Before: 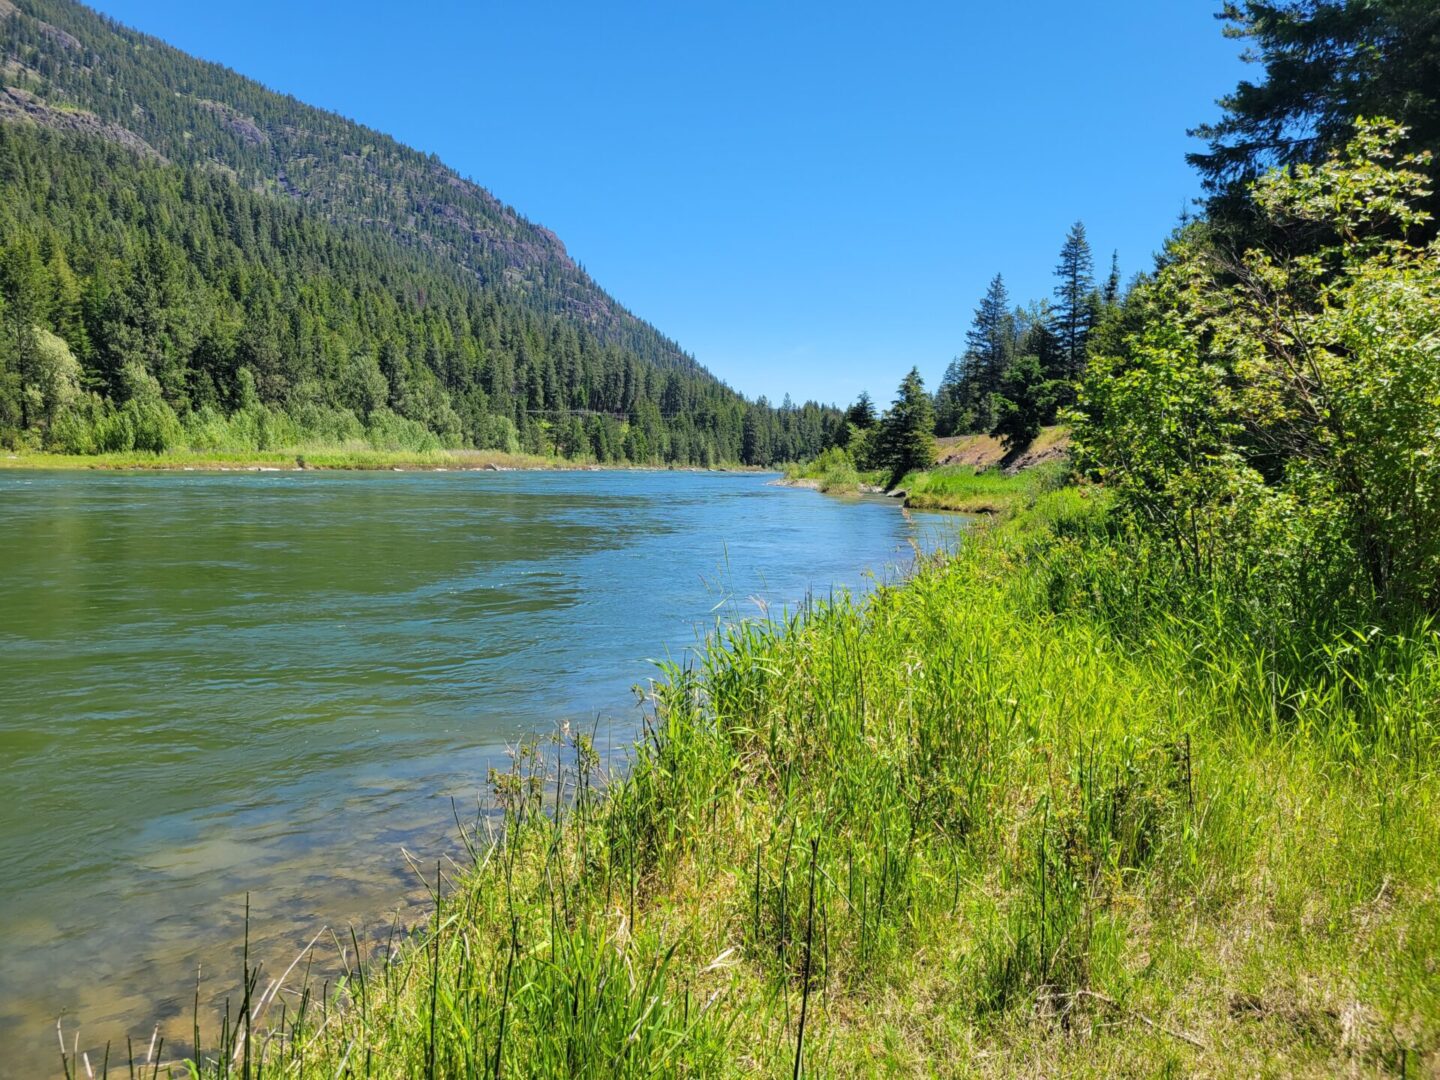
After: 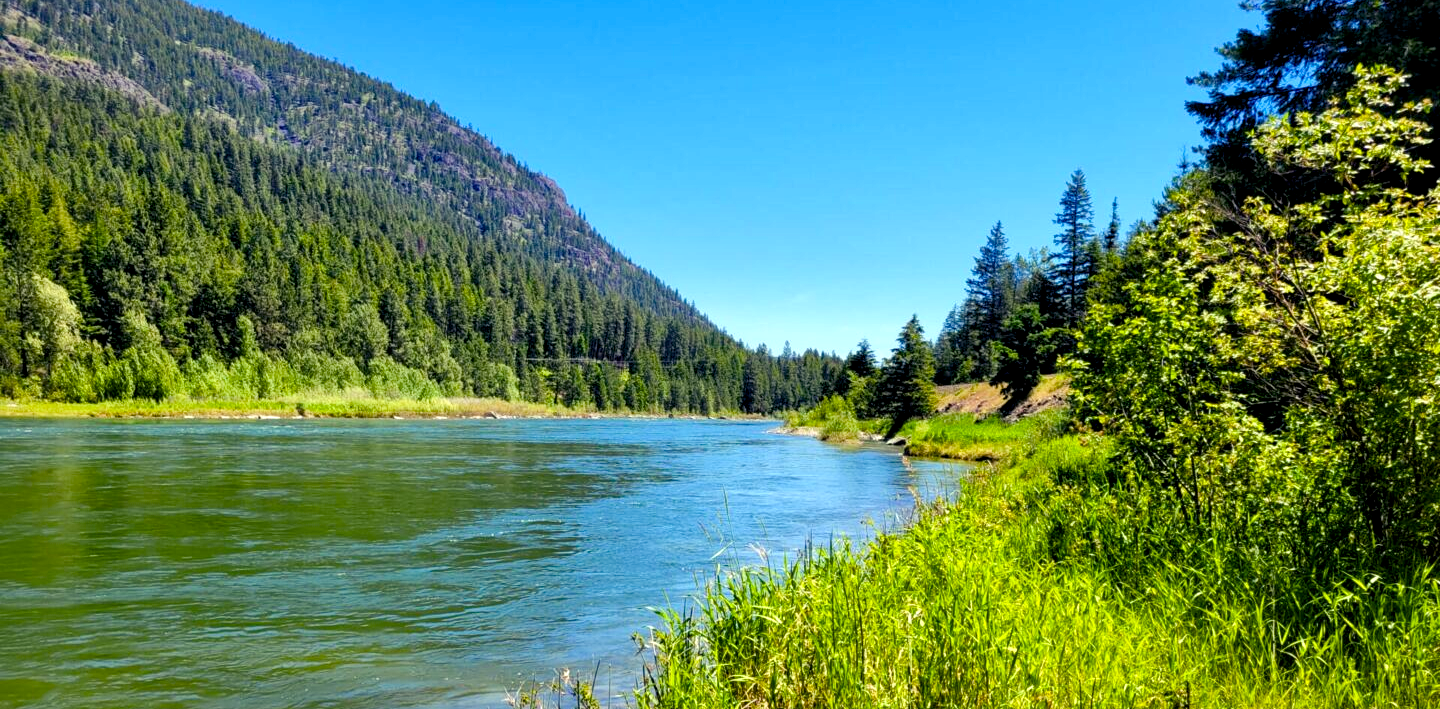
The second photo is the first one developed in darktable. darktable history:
color balance rgb: shadows lift › luminance -21.66%, shadows lift › chroma 6.57%, shadows lift › hue 270°, power › chroma 0.68%, power › hue 60°, highlights gain › luminance 6.08%, highlights gain › chroma 1.33%, highlights gain › hue 90°, global offset › luminance -0.87%, perceptual saturation grading › global saturation 26.86%, perceptual saturation grading › highlights -28.39%, perceptual saturation grading › mid-tones 15.22%, perceptual saturation grading › shadows 33.98%, perceptual brilliance grading › highlights 10%, perceptual brilliance grading › mid-tones 5%
crop and rotate: top 4.848%, bottom 29.503%
local contrast: mode bilateral grid, contrast 20, coarseness 50, detail 130%, midtone range 0.2
